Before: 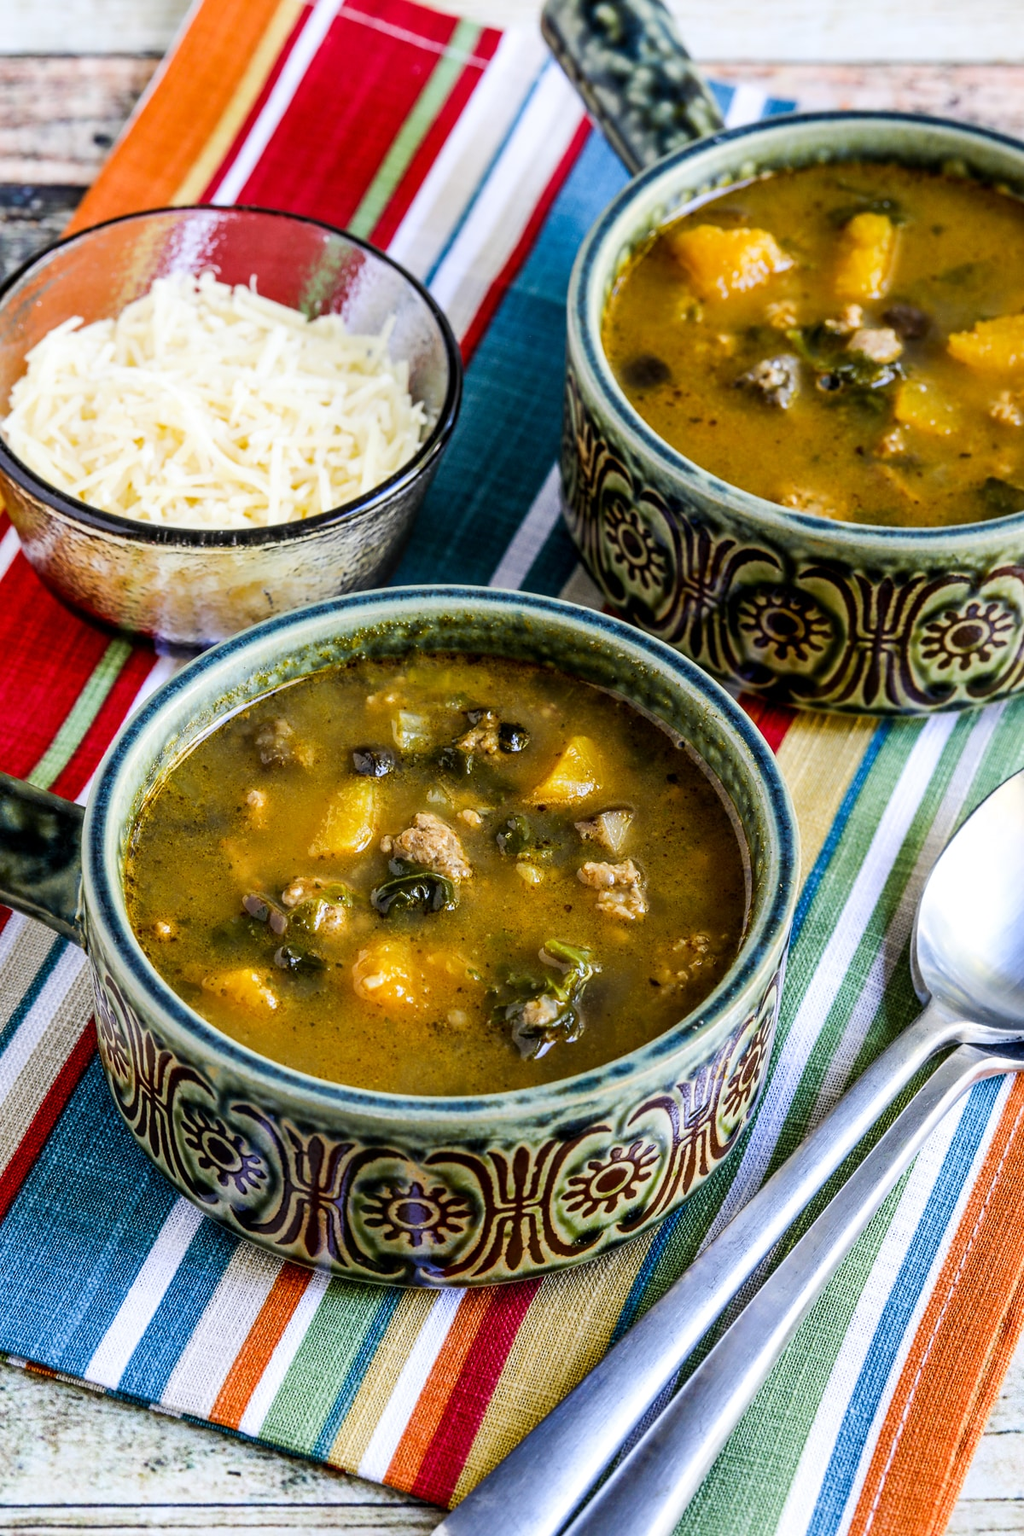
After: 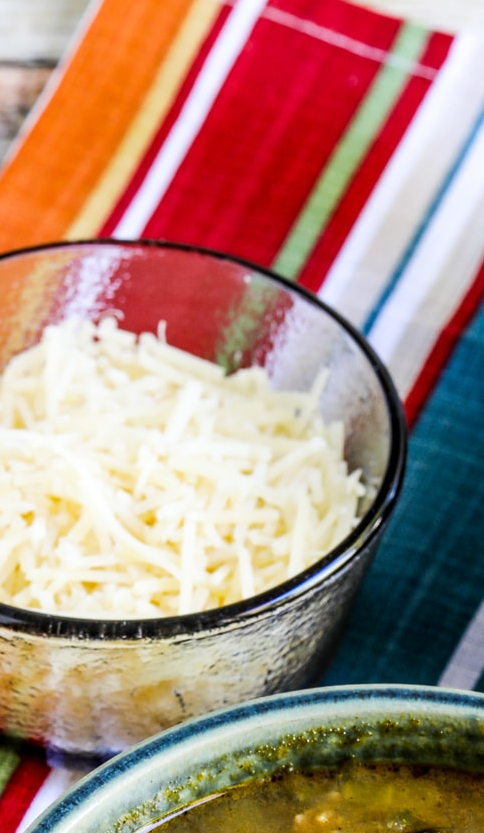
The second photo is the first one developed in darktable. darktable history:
crop and rotate: left 11.289%, top 0.102%, right 48.309%, bottom 53.6%
